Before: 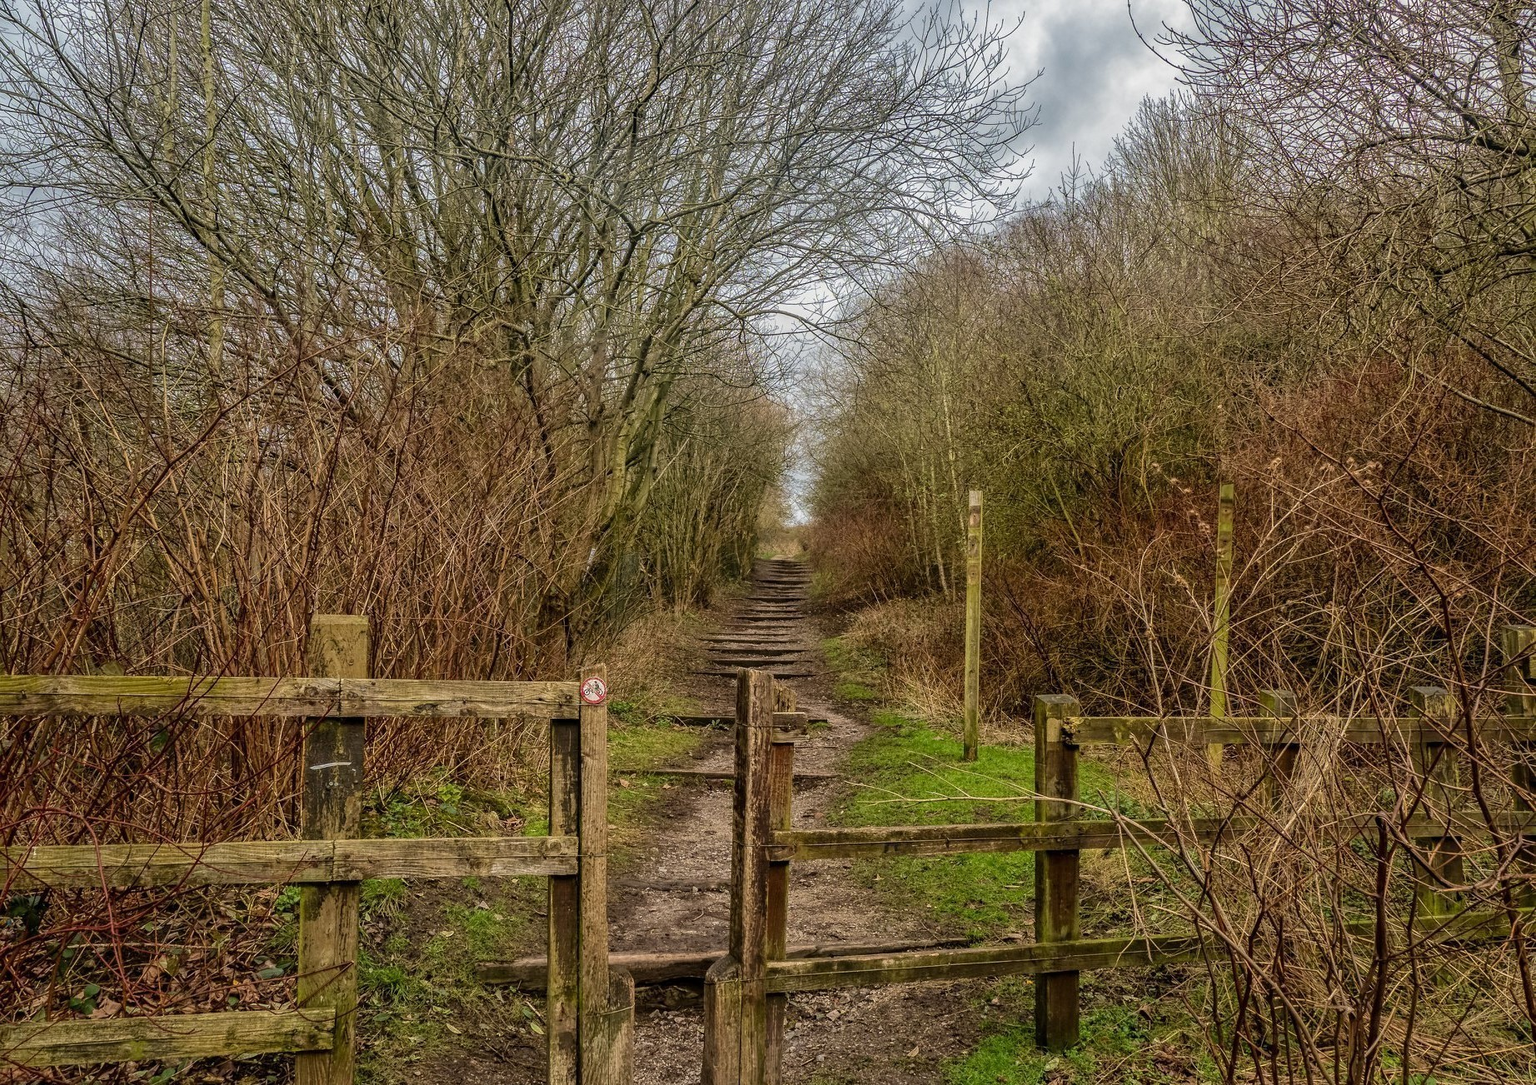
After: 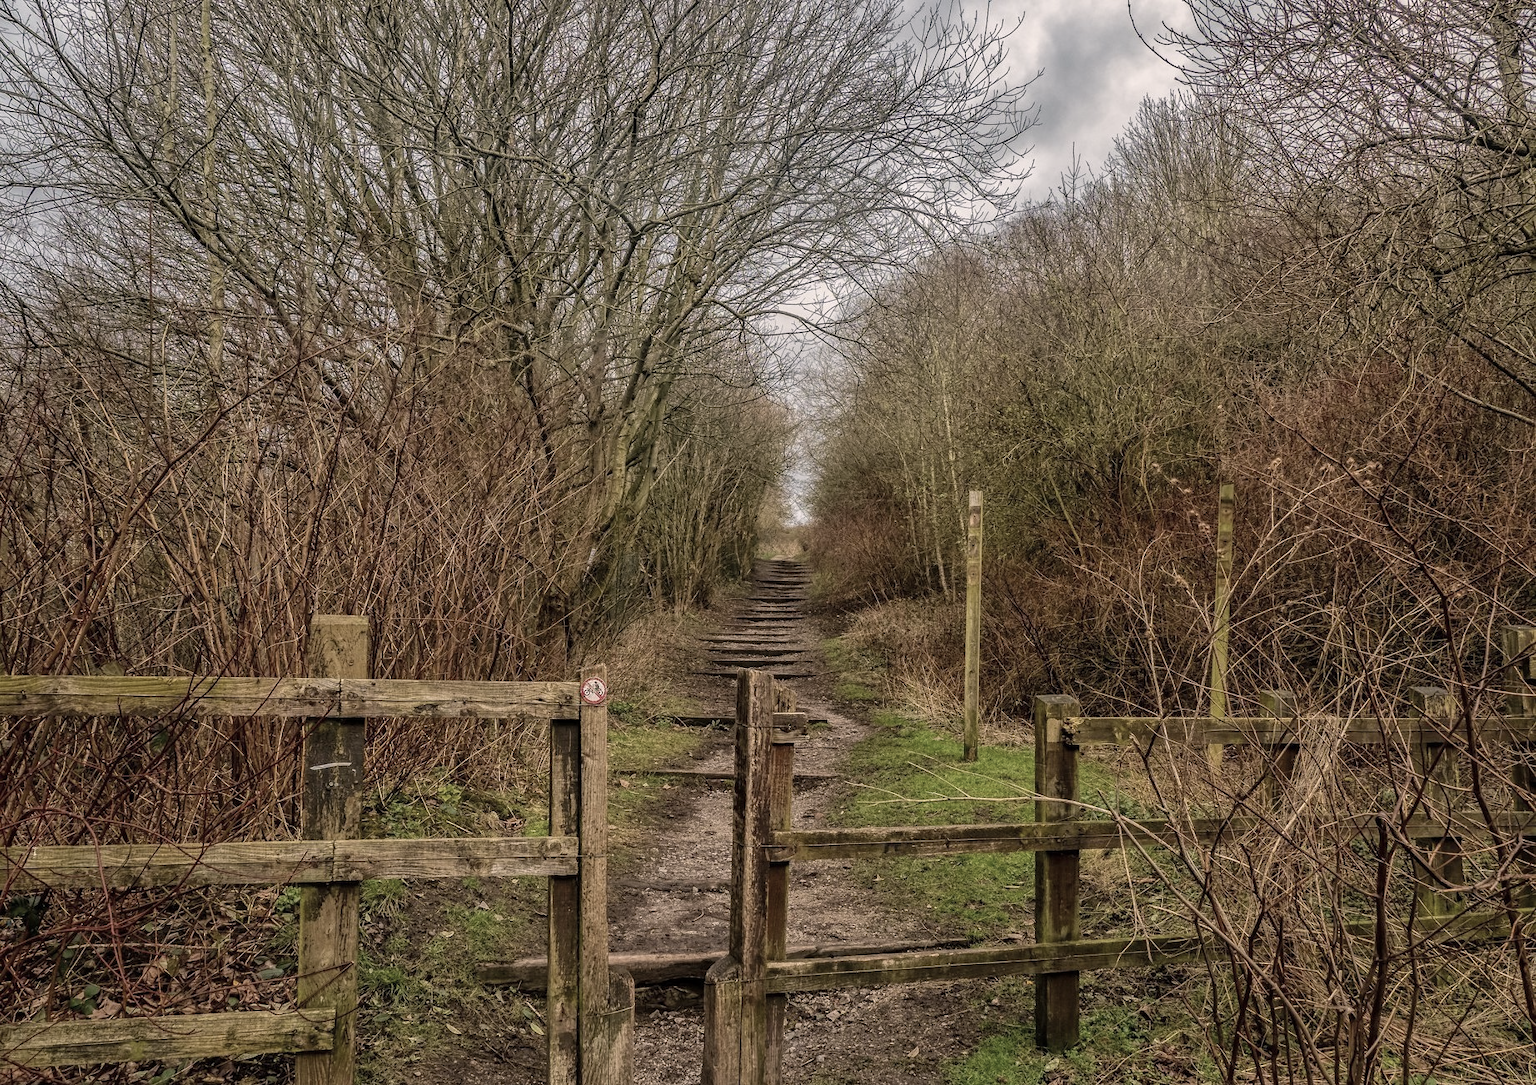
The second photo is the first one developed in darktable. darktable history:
color correction: highlights a* 5.49, highlights b* 5.21, saturation 0.639
